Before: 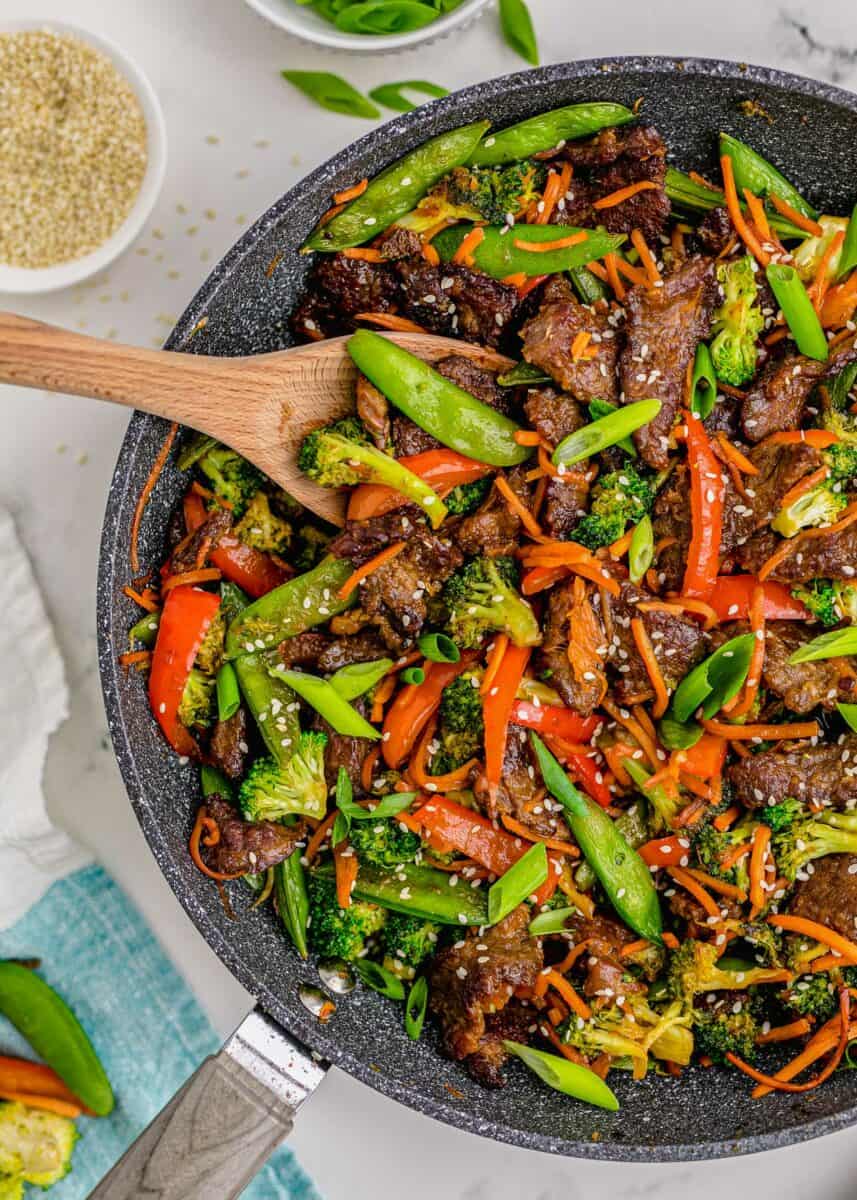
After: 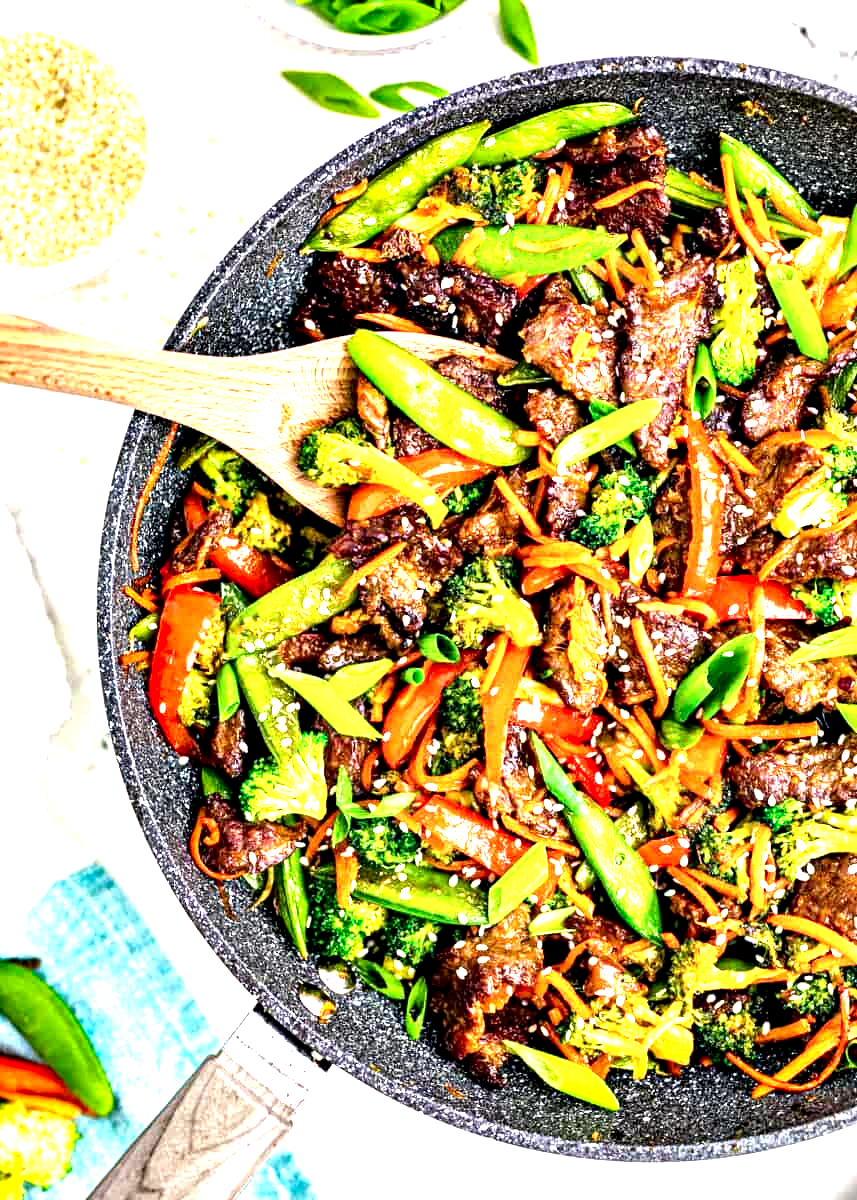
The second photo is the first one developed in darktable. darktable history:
contrast equalizer: octaves 7, y [[0.6 ×6], [0.55 ×6], [0 ×6], [0 ×6], [0 ×6]]
exposure: black level correction 0.001, exposure 1.724 EV, compensate exposure bias true, compensate highlight preservation false
